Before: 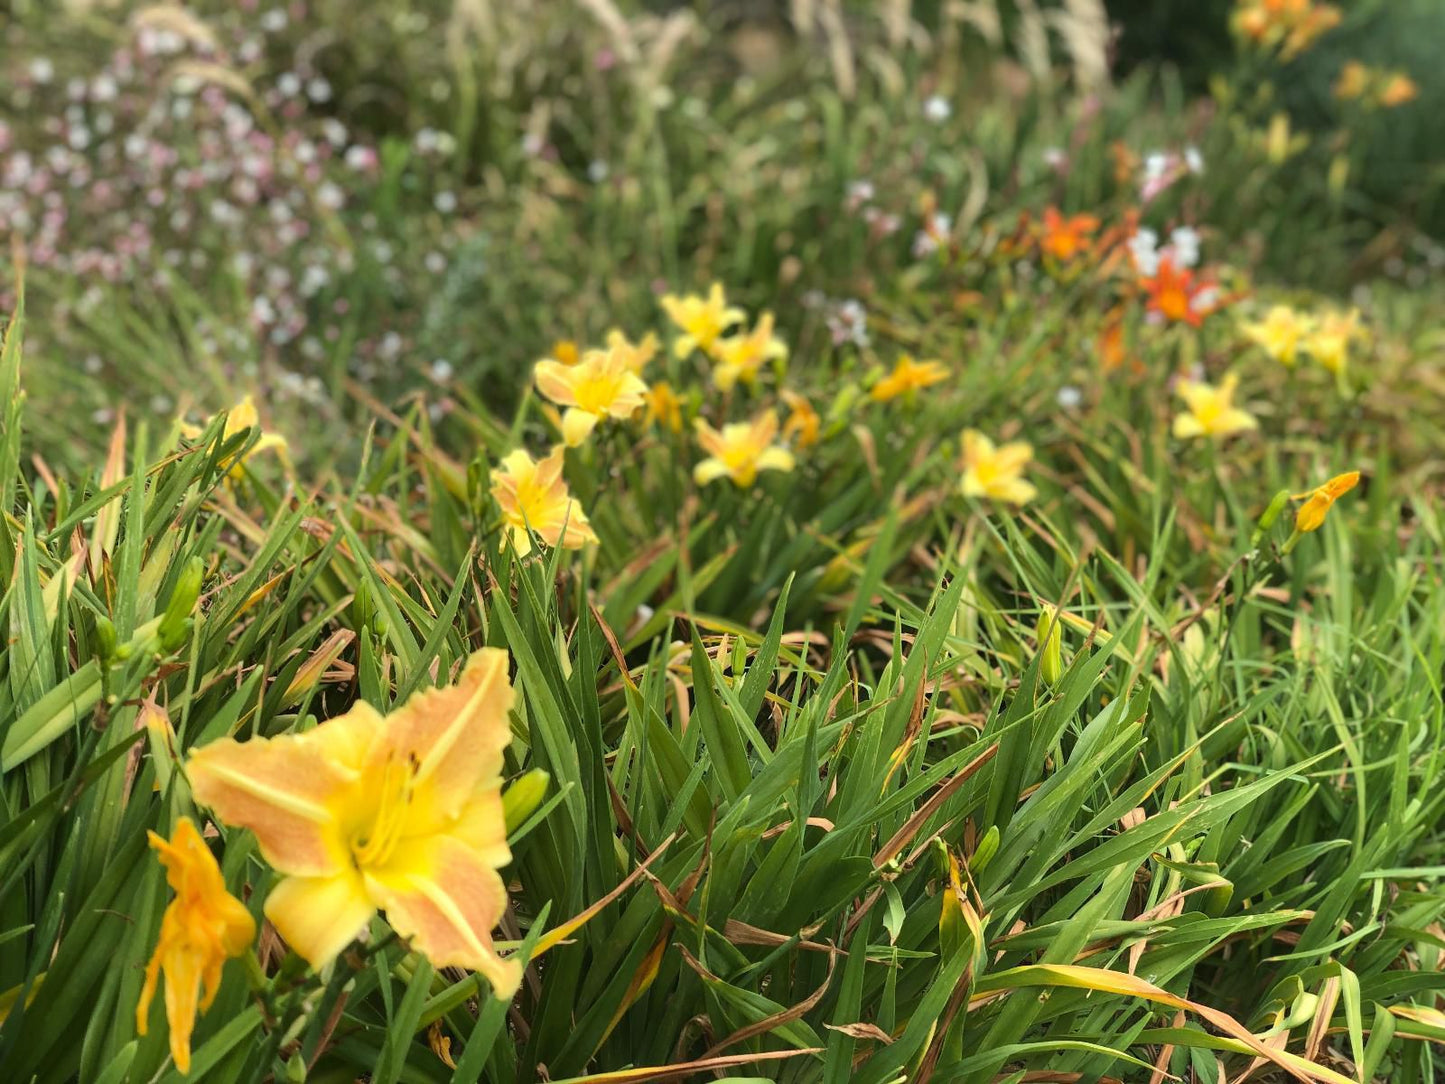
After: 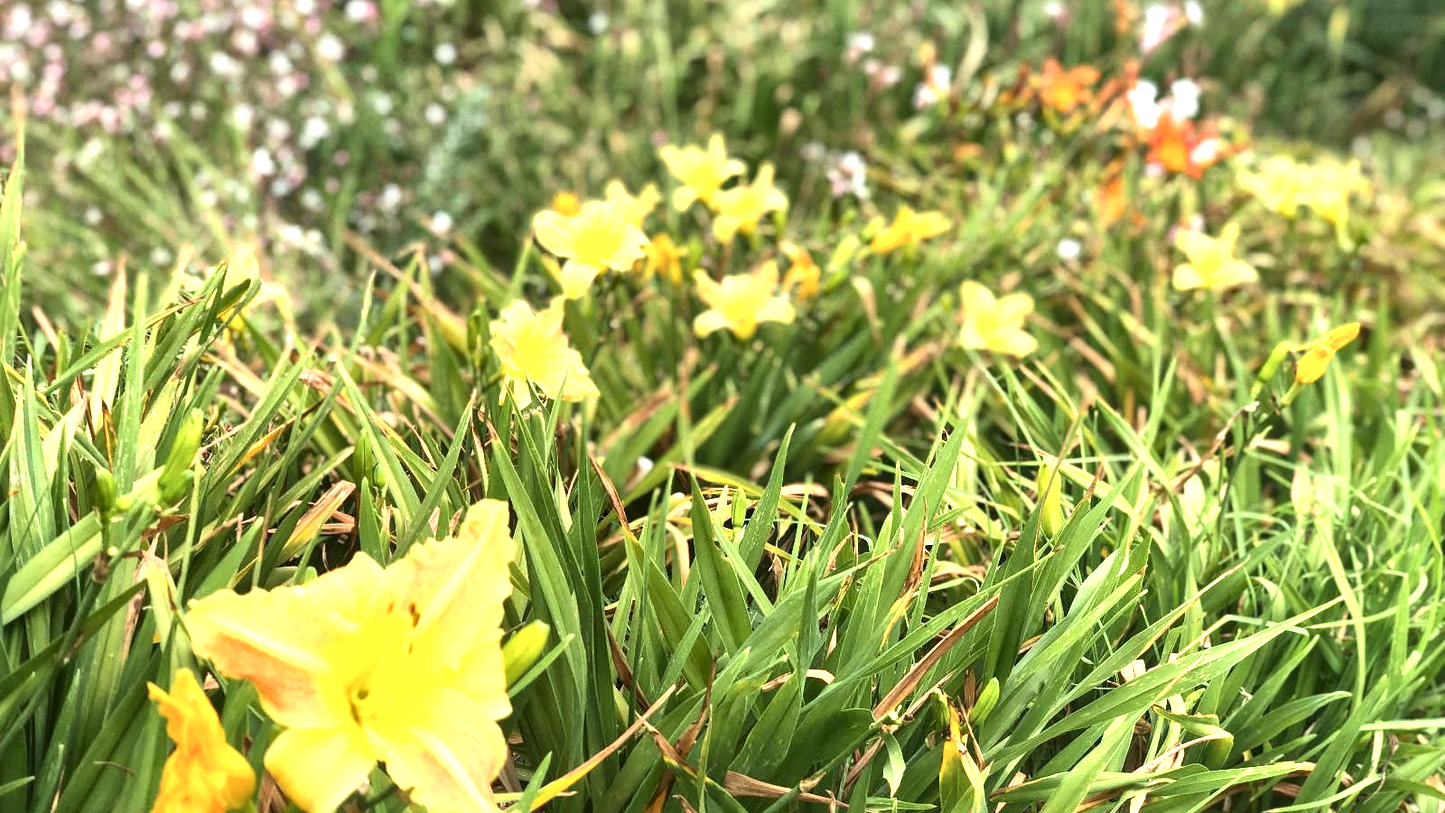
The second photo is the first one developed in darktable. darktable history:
contrast brightness saturation: saturation -0.07
crop: top 13.74%, bottom 11.195%
exposure: exposure 1 EV, compensate highlight preservation false
local contrast: mode bilateral grid, contrast 20, coarseness 49, detail 171%, midtone range 0.2
